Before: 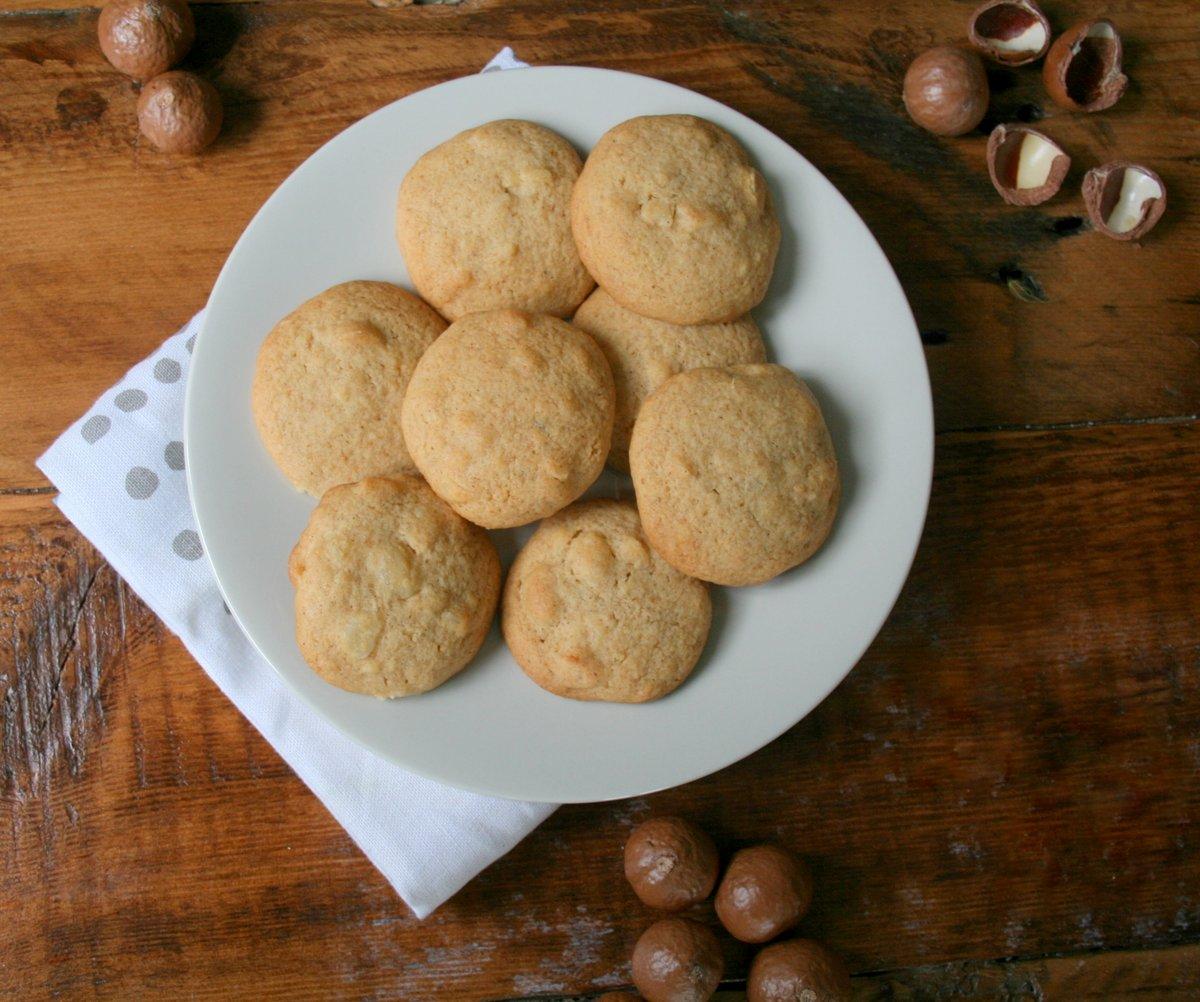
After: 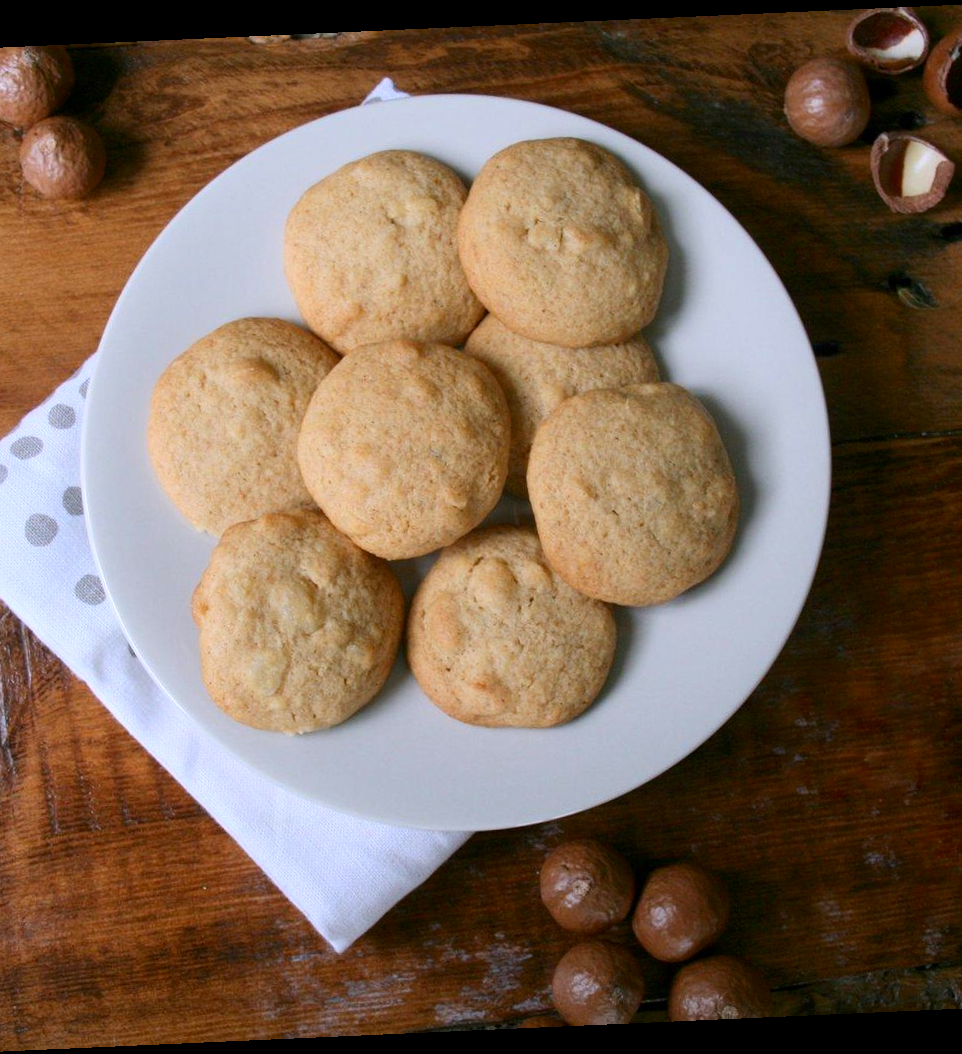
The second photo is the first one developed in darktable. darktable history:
contrast brightness saturation: contrast 0.14
white balance: red 1.004, blue 1.096
crop: left 9.88%, right 12.664%
rotate and perspective: rotation -2.56°, automatic cropping off
